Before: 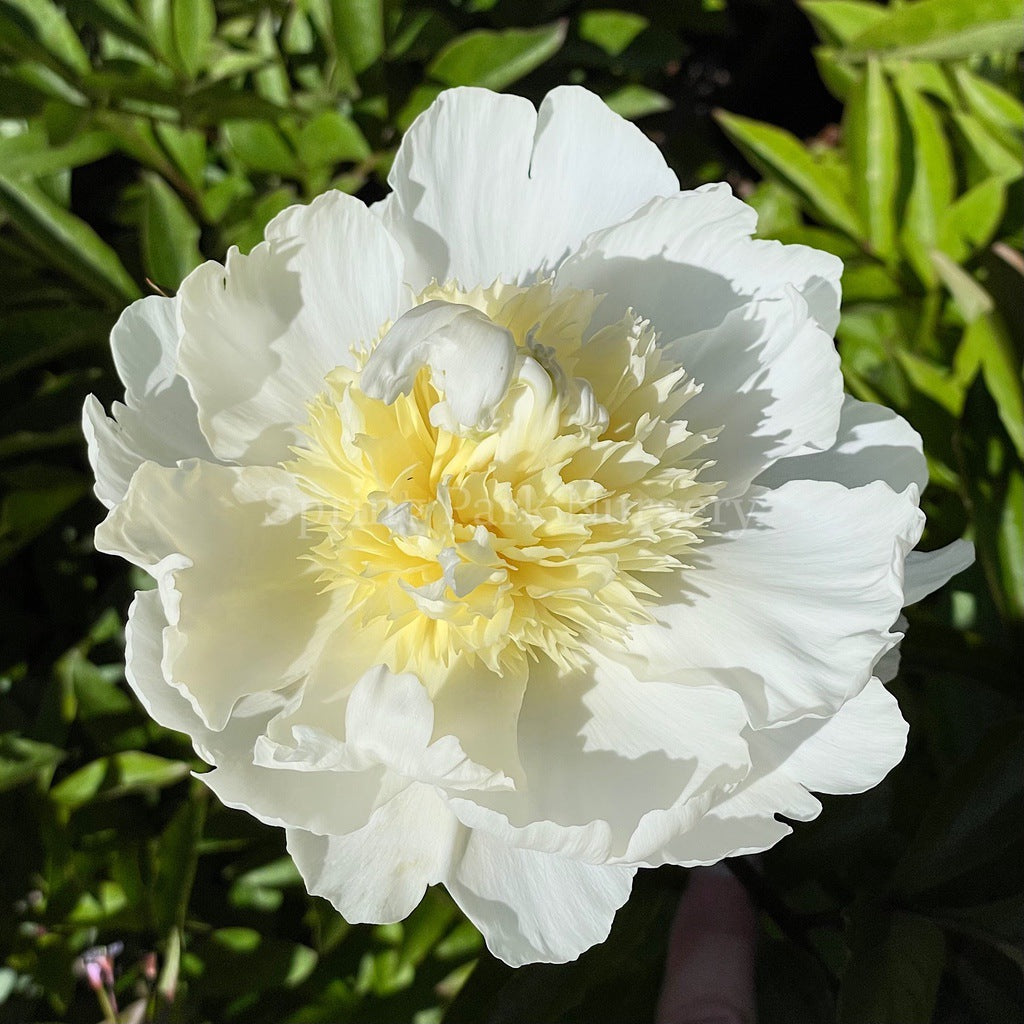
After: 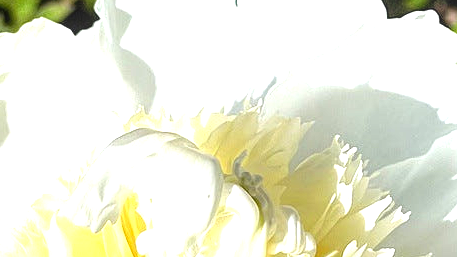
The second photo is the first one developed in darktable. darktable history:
levels: levels [0, 0.374, 0.749]
local contrast: on, module defaults
crop: left 28.64%, top 16.832%, right 26.637%, bottom 58.055%
